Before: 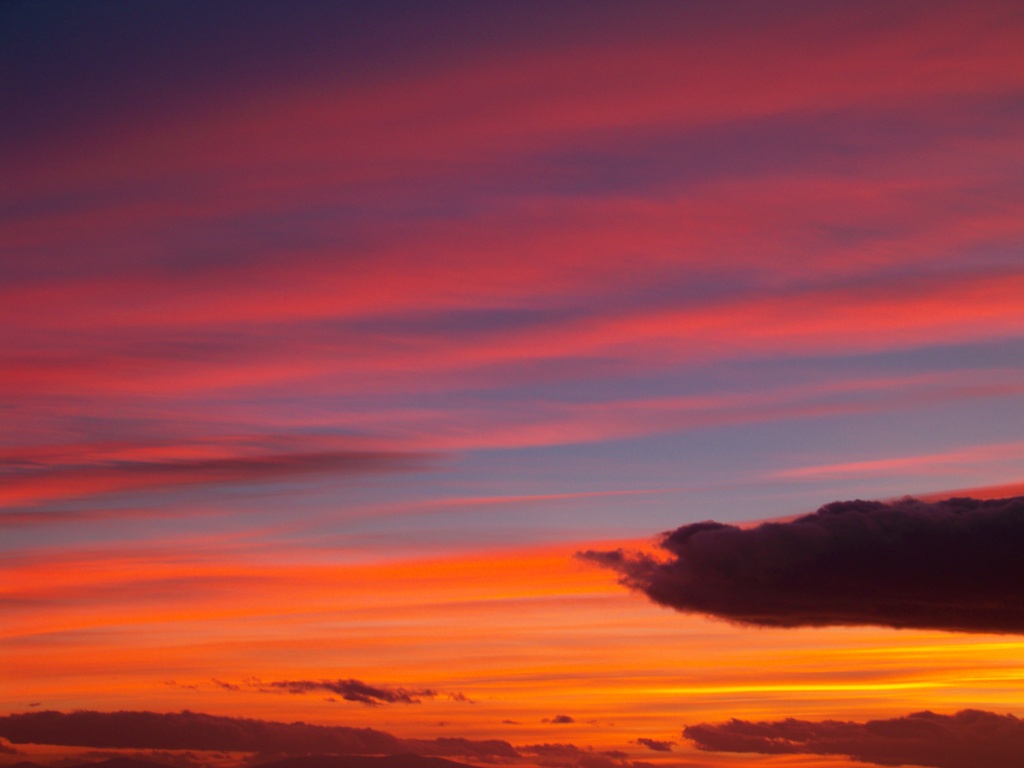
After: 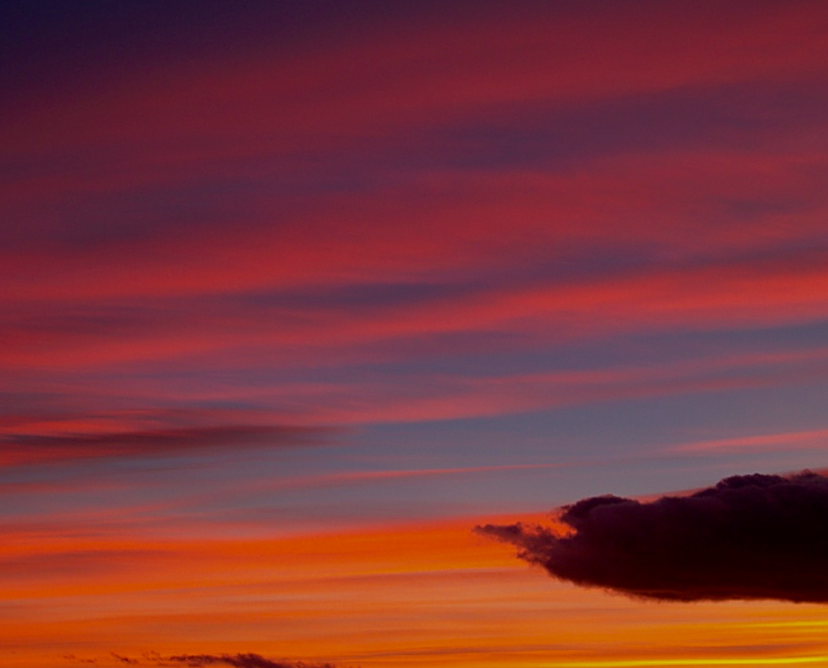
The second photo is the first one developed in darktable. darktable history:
crop: left 9.929%, top 3.475%, right 9.188%, bottom 9.529%
sharpen: on, module defaults
exposure: black level correction 0.009, exposure -0.637 EV, compensate highlight preservation false
